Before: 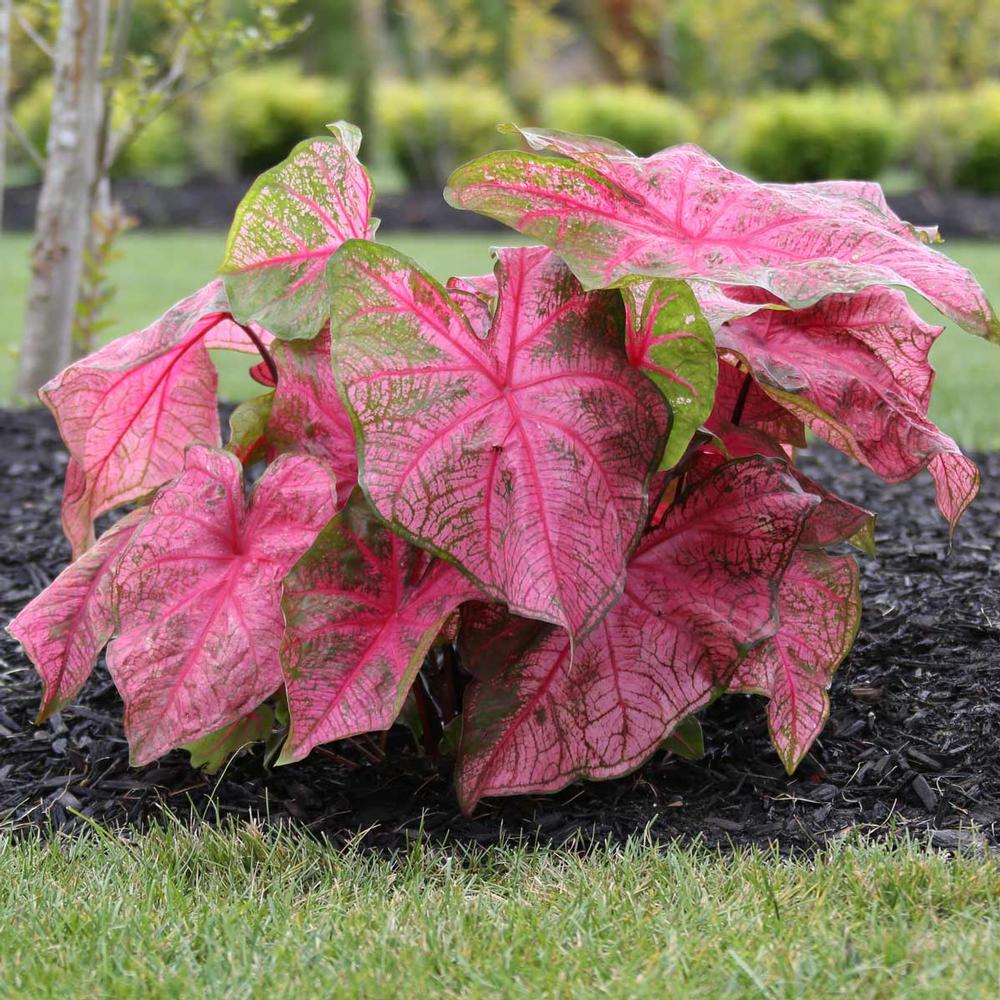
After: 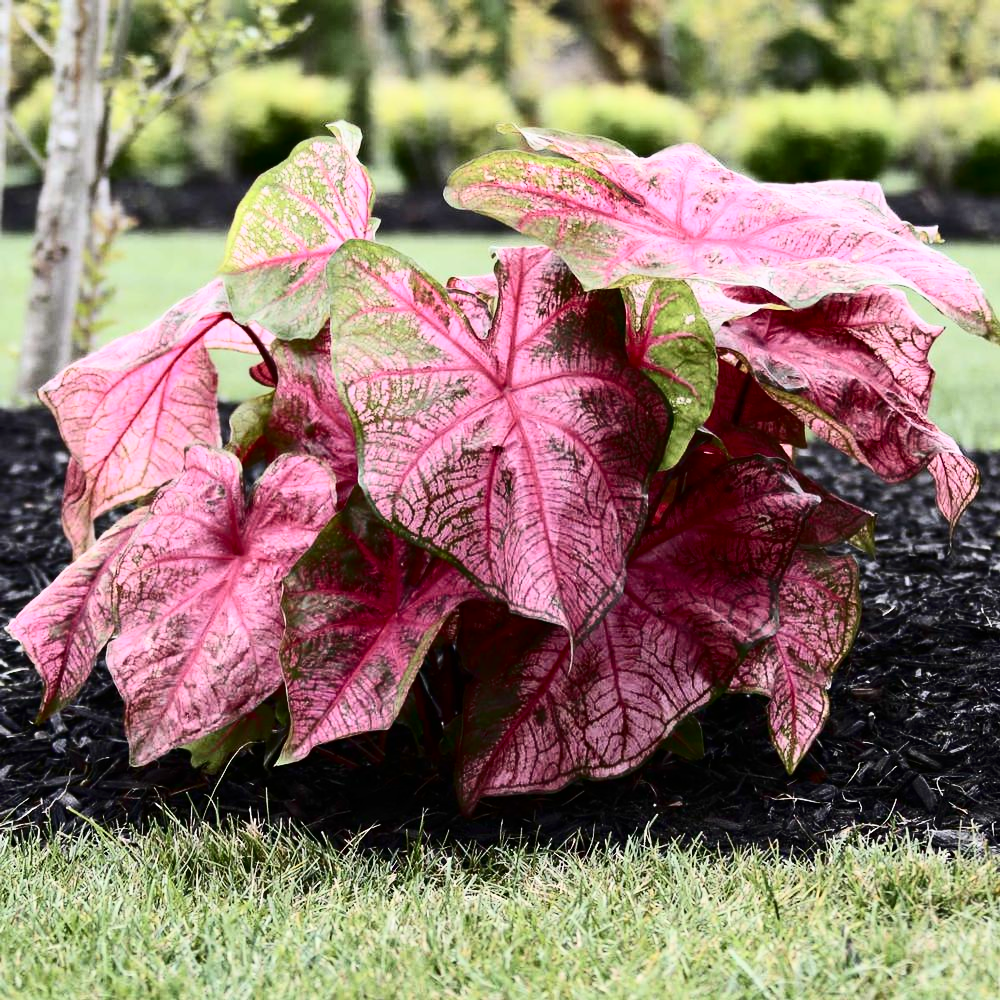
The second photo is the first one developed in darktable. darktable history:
contrast brightness saturation: contrast 0.484, saturation -0.102
